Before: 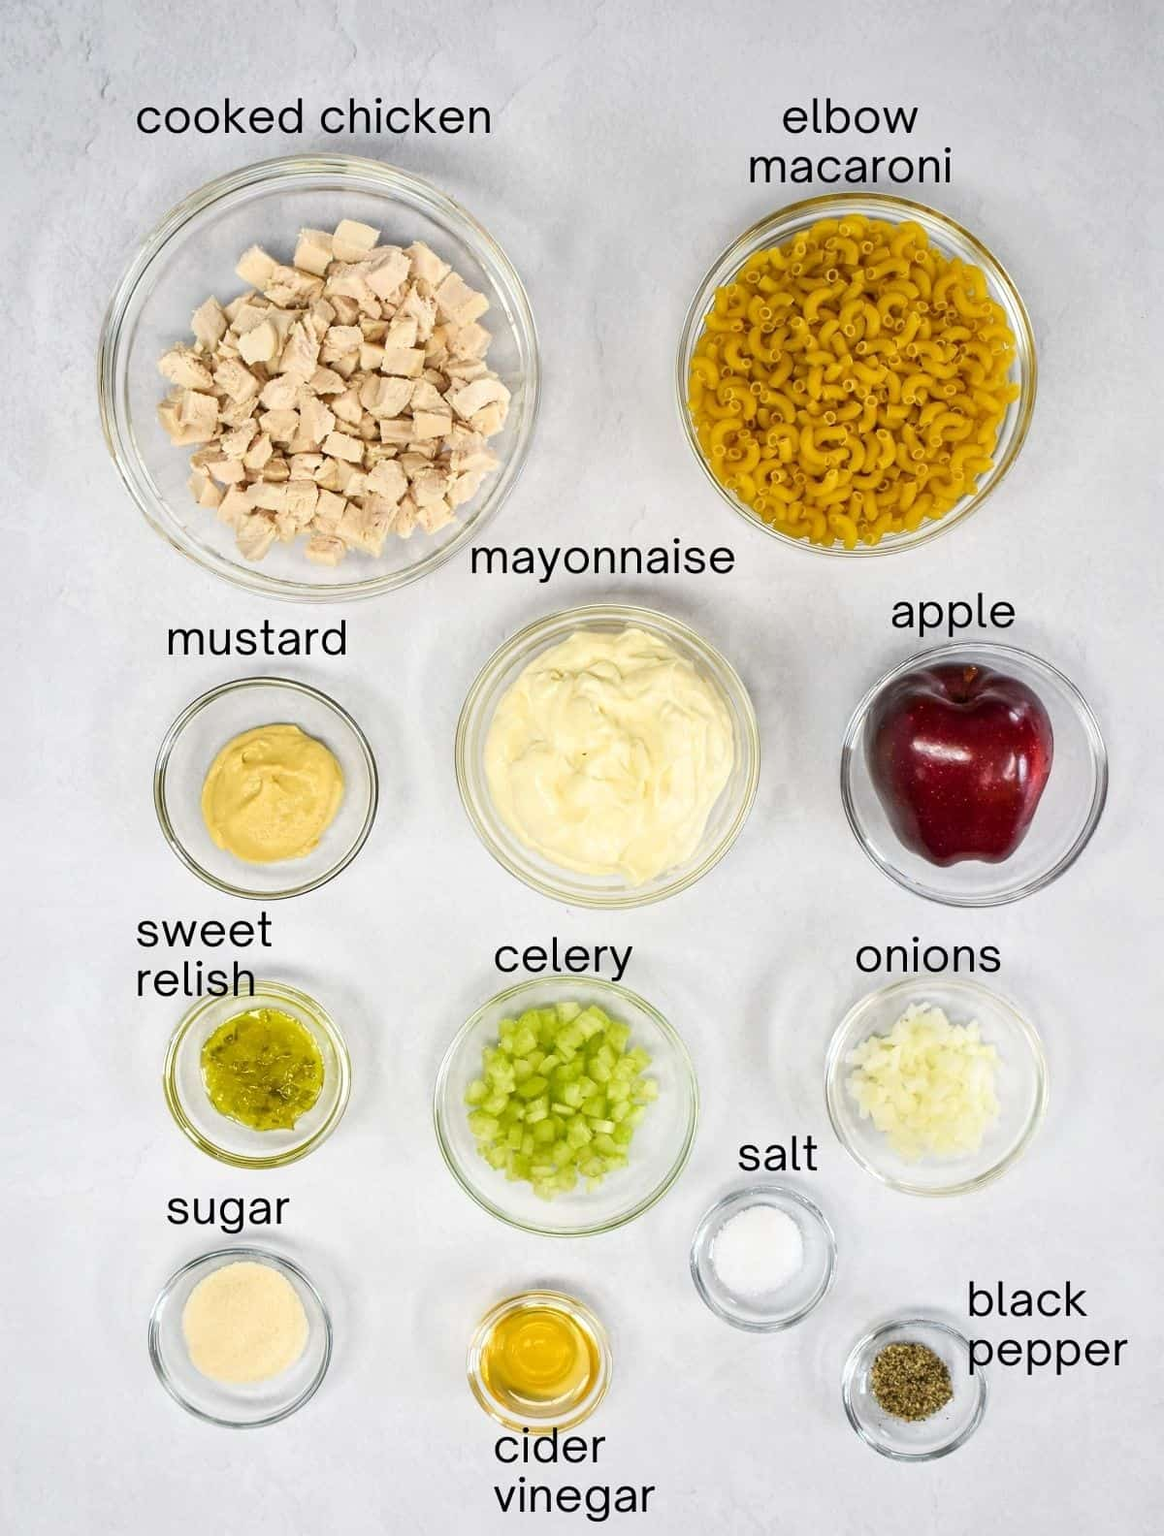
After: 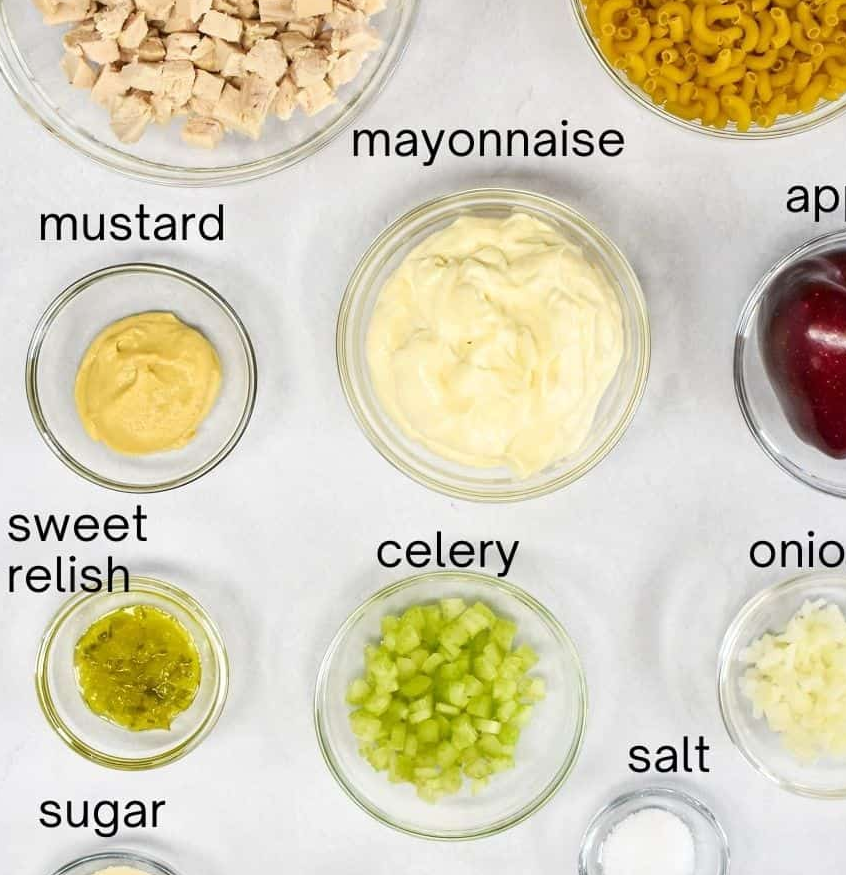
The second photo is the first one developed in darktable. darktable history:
crop: left 11.154%, top 27.478%, right 18.325%, bottom 17.234%
